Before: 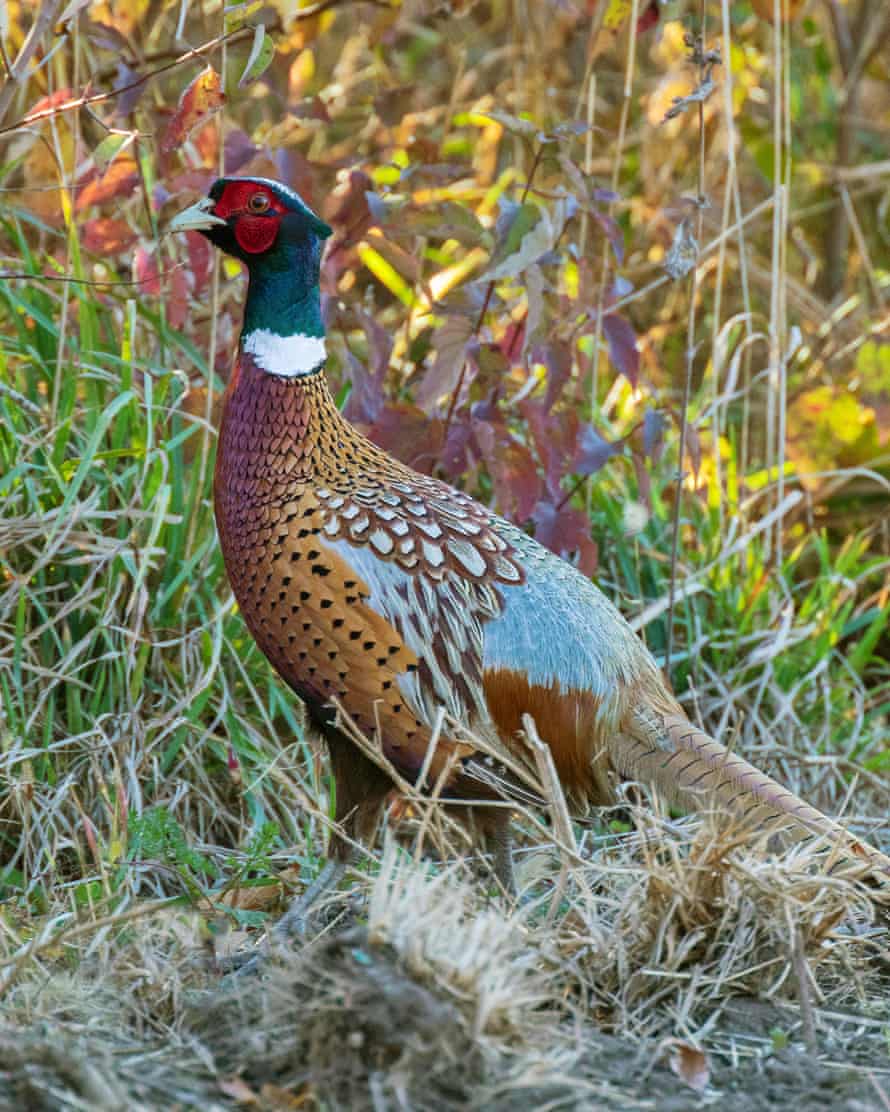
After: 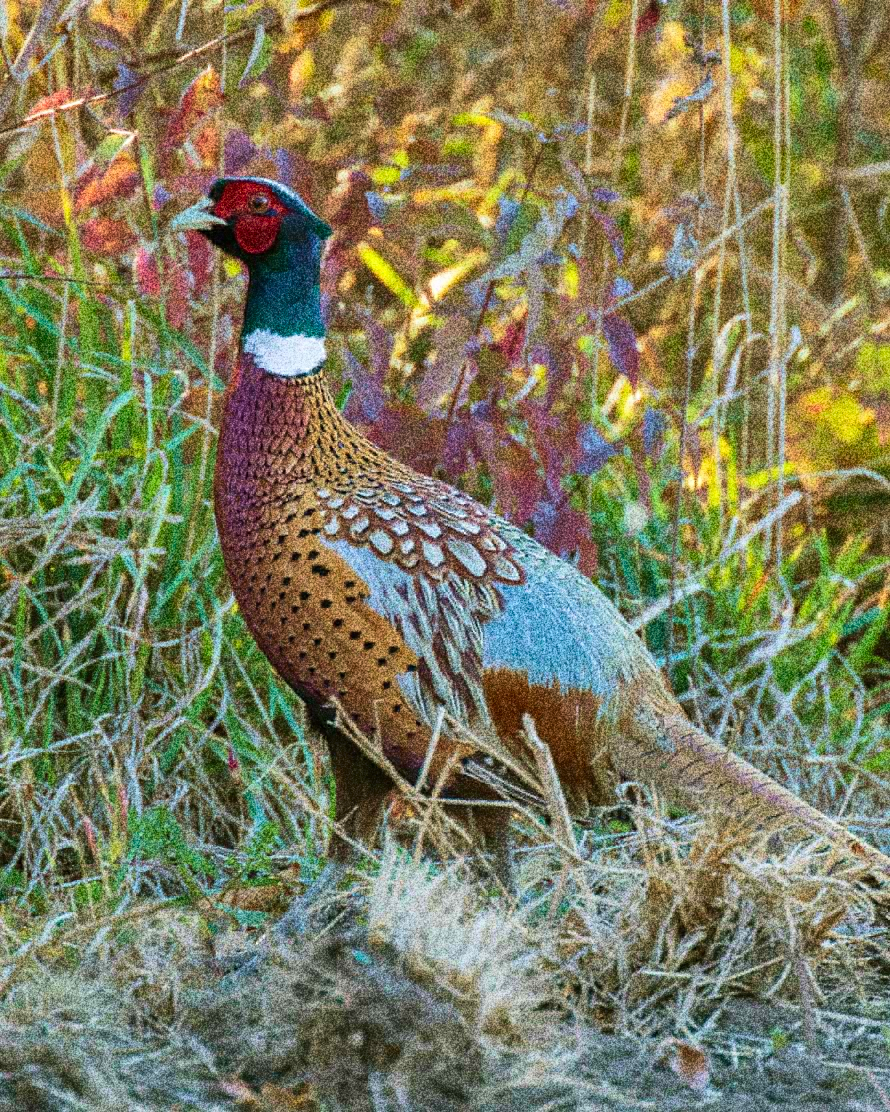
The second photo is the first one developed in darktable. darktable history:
grain: coarseness 30.02 ISO, strength 100%
velvia: strength 29%
